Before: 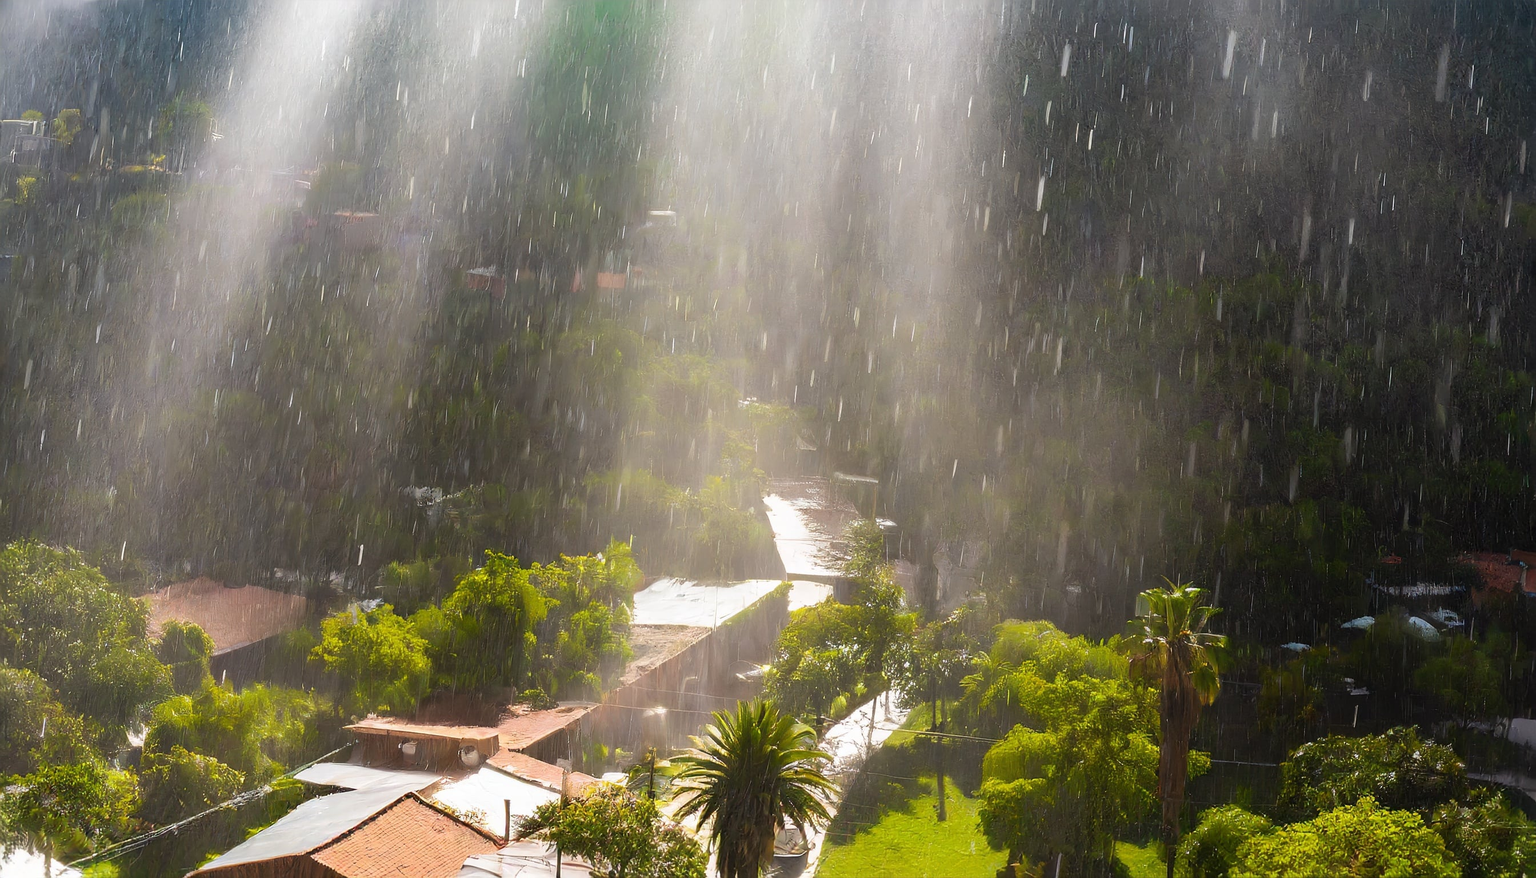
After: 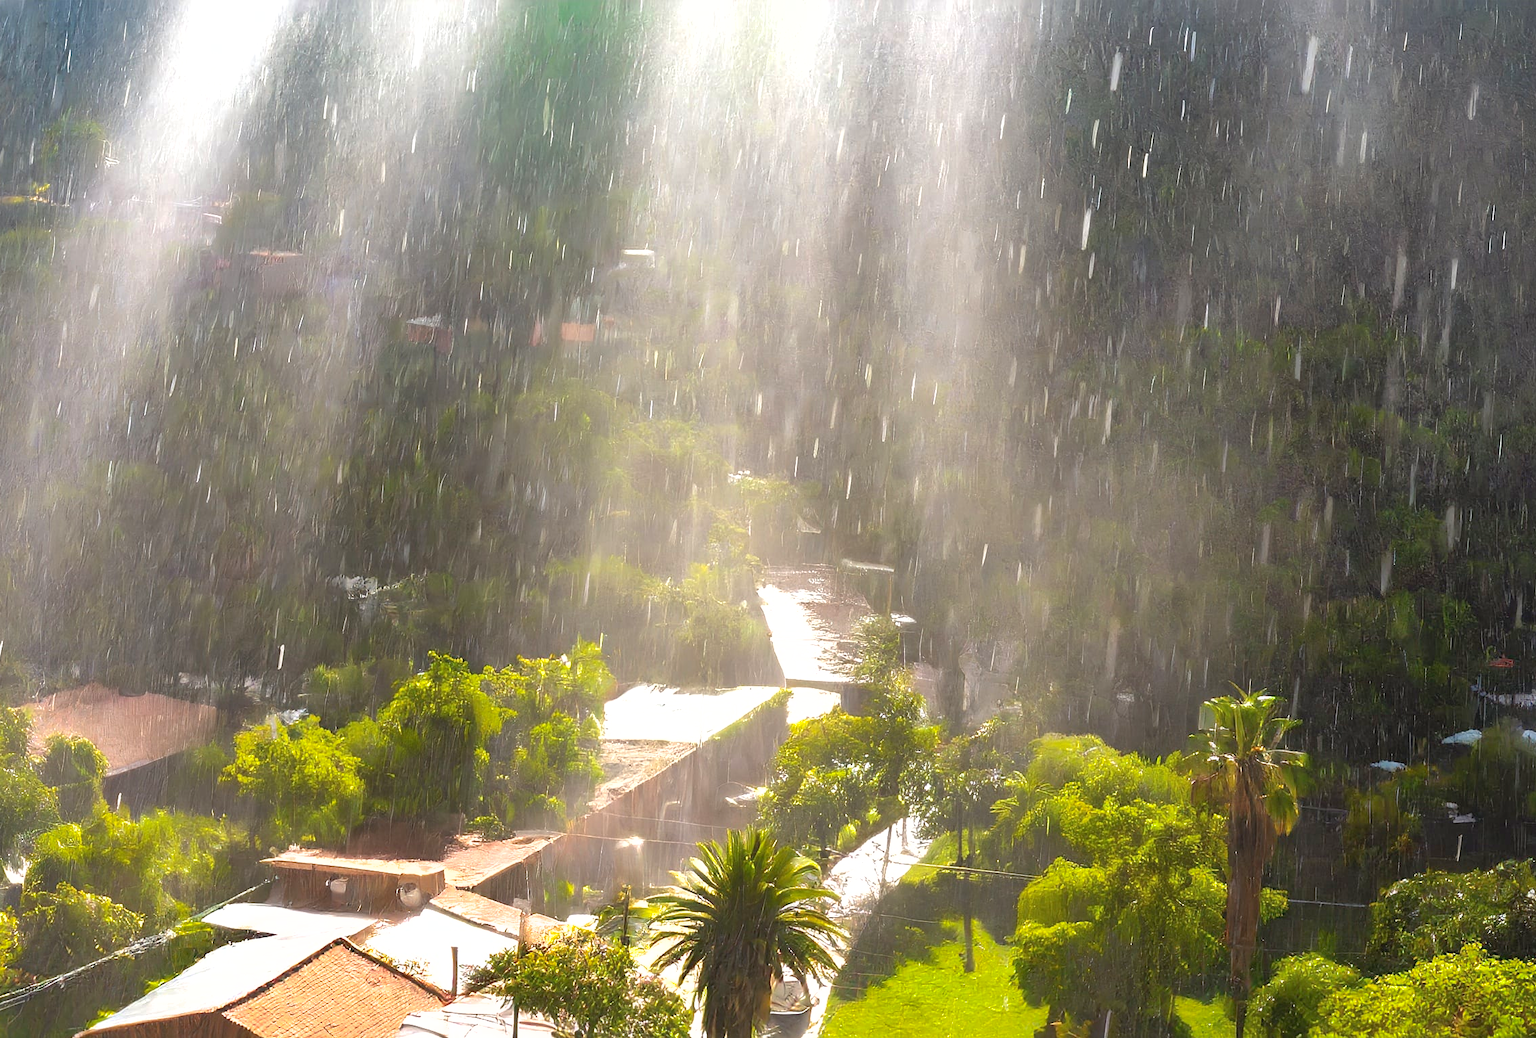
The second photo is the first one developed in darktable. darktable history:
shadows and highlights: on, module defaults
exposure: exposure 0.639 EV, compensate highlight preservation false
crop: left 8.059%, right 7.475%
